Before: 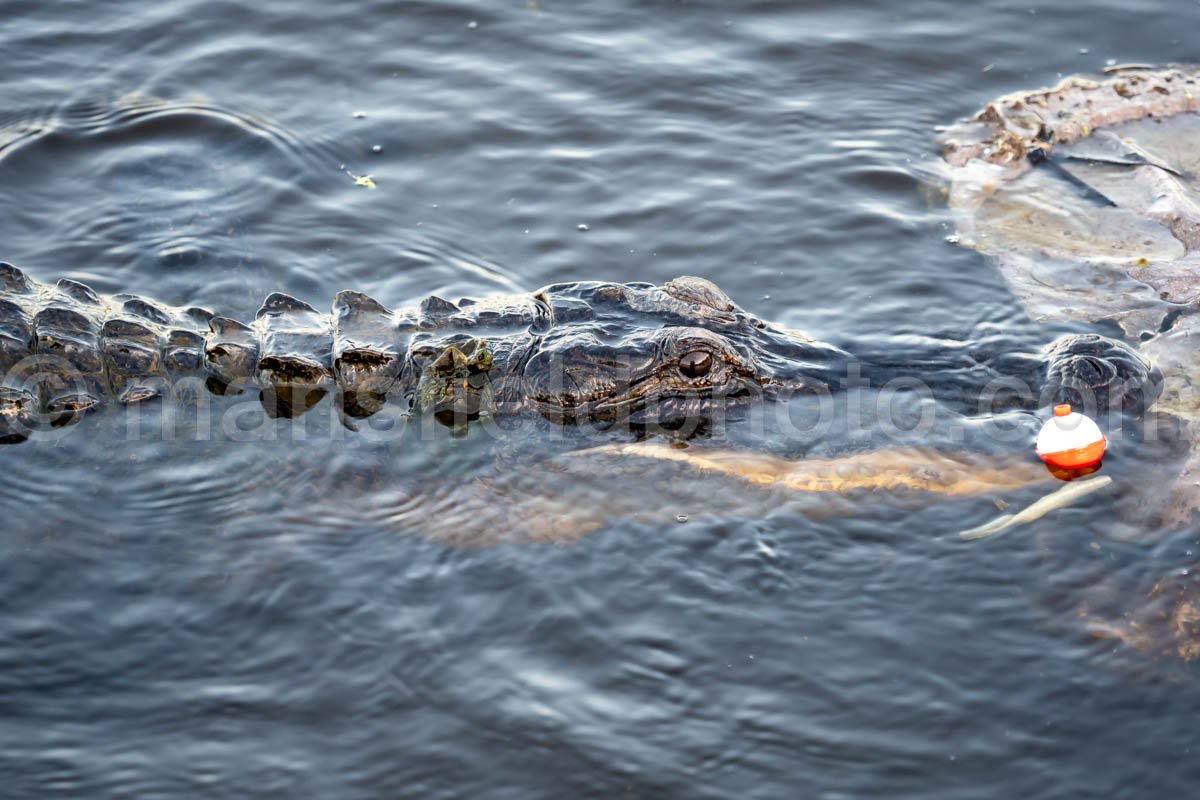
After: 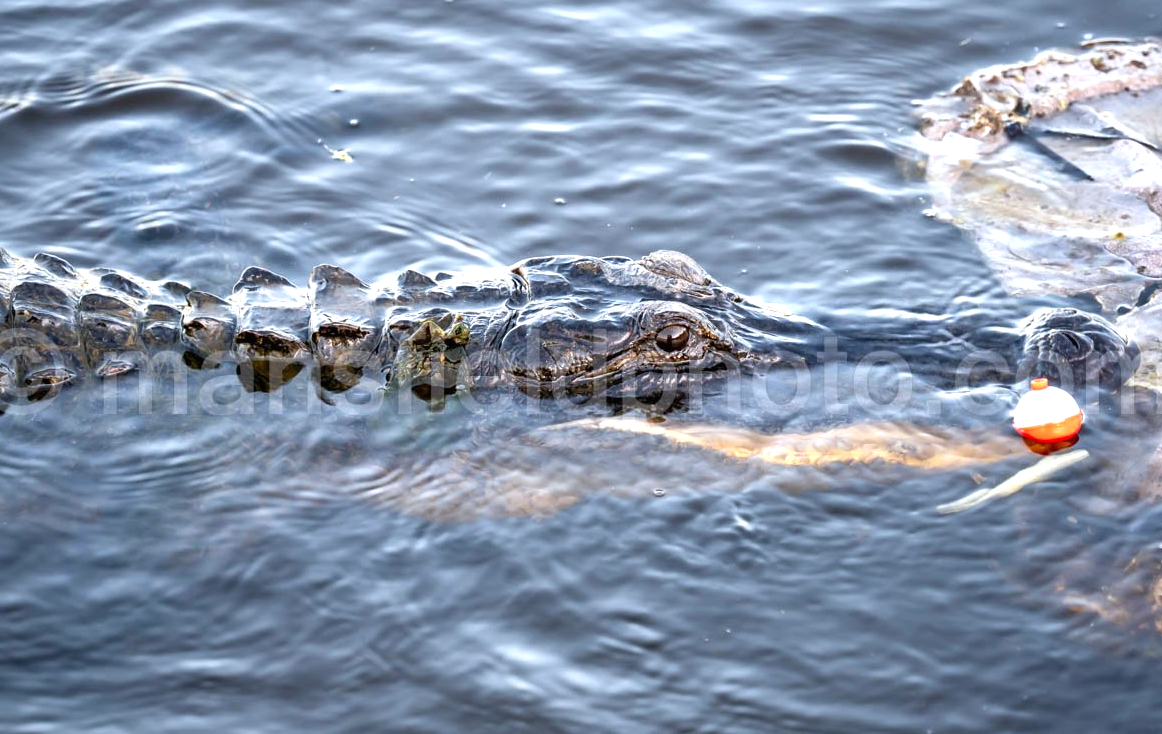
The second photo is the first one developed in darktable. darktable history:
shadows and highlights: shadows 37.27, highlights -28.18, soften with gaussian
exposure: black level correction 0, exposure 0.5 EV, compensate highlight preservation false
crop: left 1.964%, top 3.251%, right 1.122%, bottom 4.933%
white balance: red 0.984, blue 1.059
